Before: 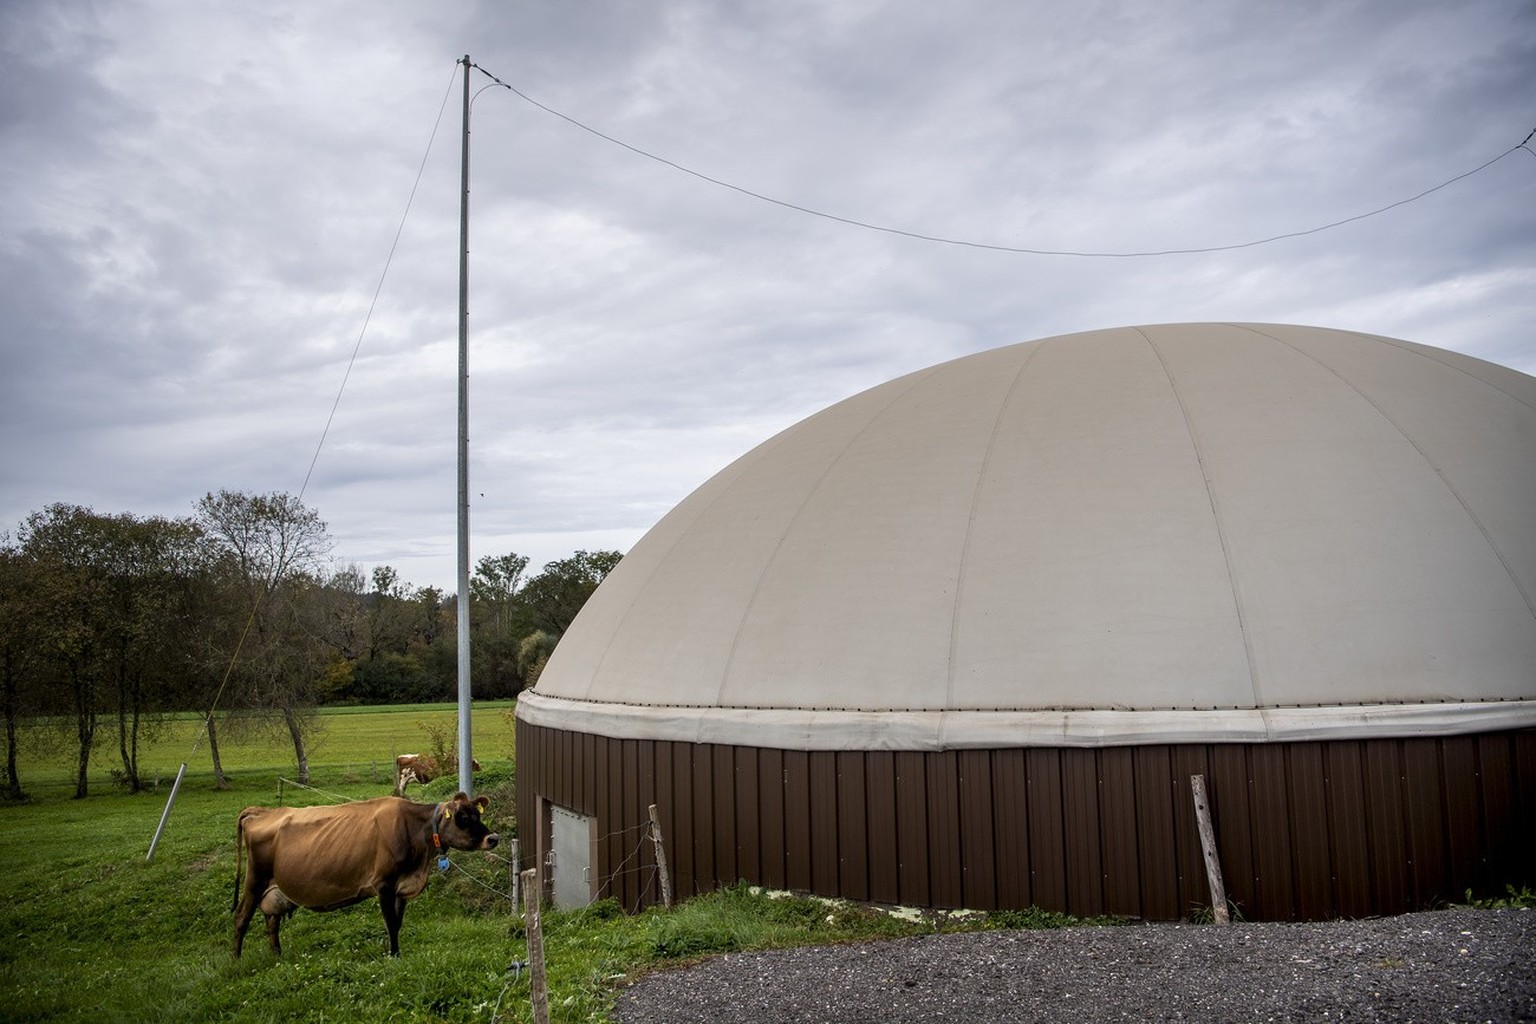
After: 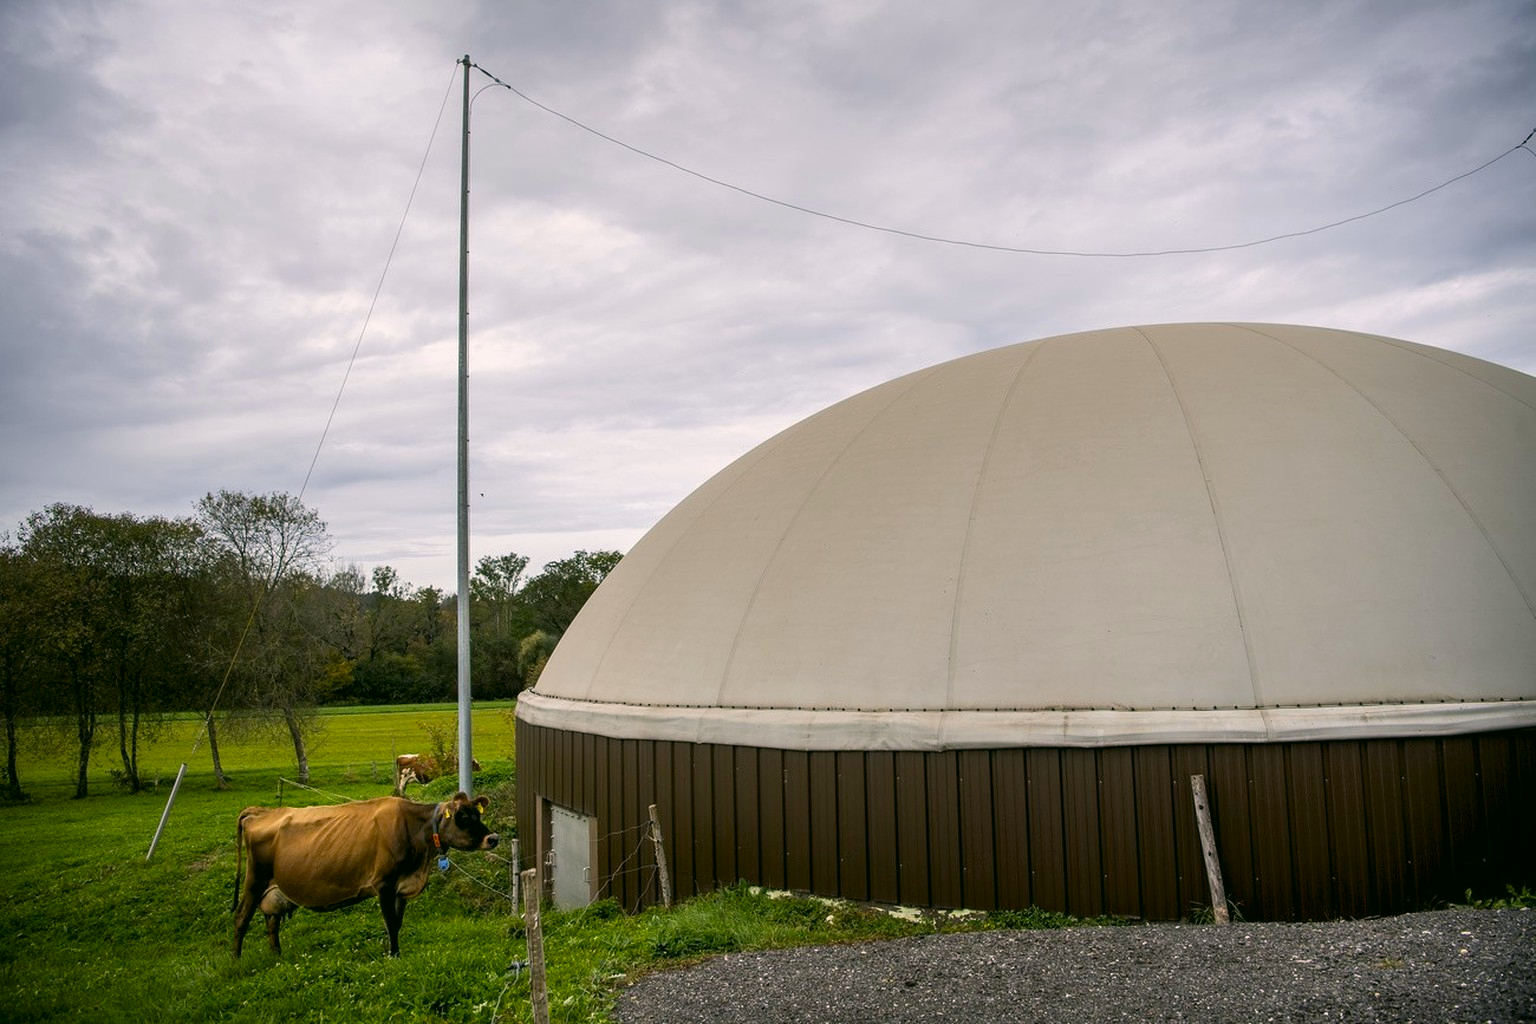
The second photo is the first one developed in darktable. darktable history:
color balance rgb: perceptual saturation grading › global saturation 25.061%
color correction: highlights a* 3.96, highlights b* 4.95, shadows a* -6.86, shadows b* 4.68
